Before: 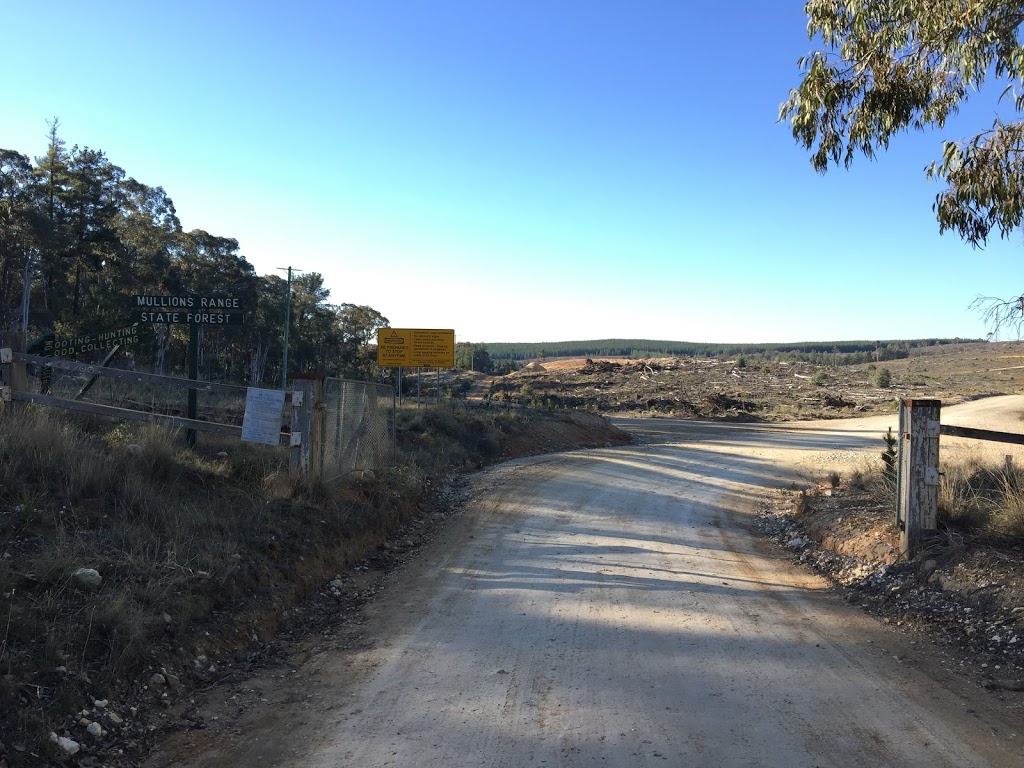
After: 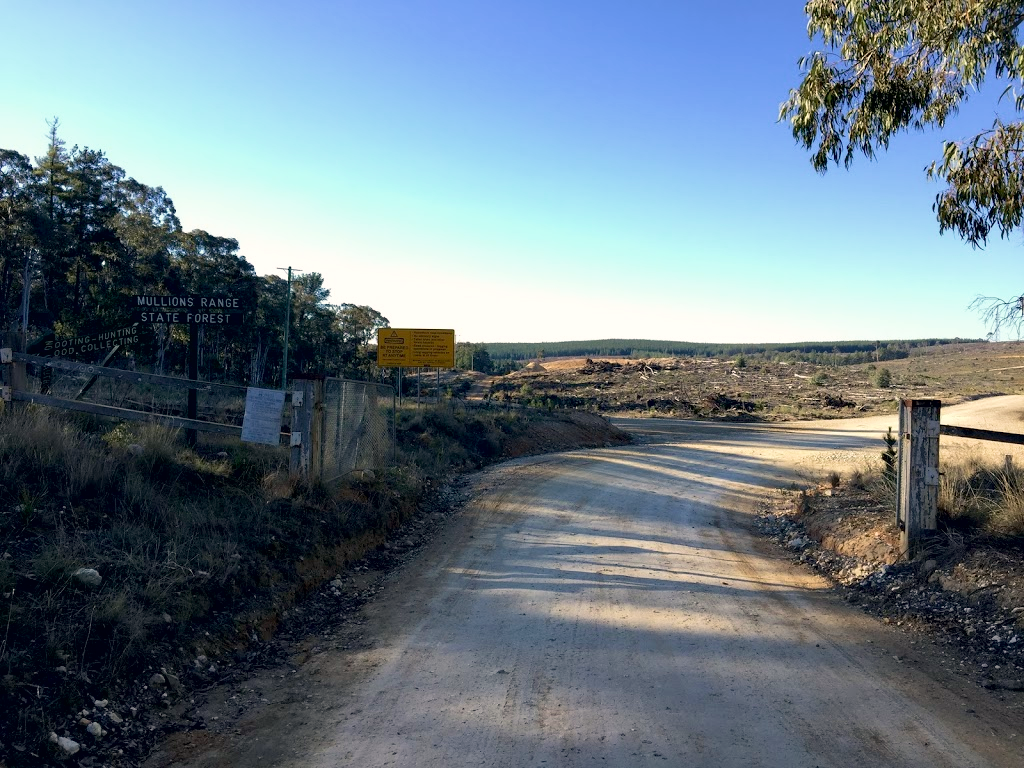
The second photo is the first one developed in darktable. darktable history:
exposure: black level correction 0.011, compensate highlight preservation false
velvia: strength 24.46%
color correction: highlights a* 2.76, highlights b* 4.99, shadows a* -2.39, shadows b* -4.97, saturation 0.795
contrast brightness saturation: contrast 0.042, saturation 0.154
